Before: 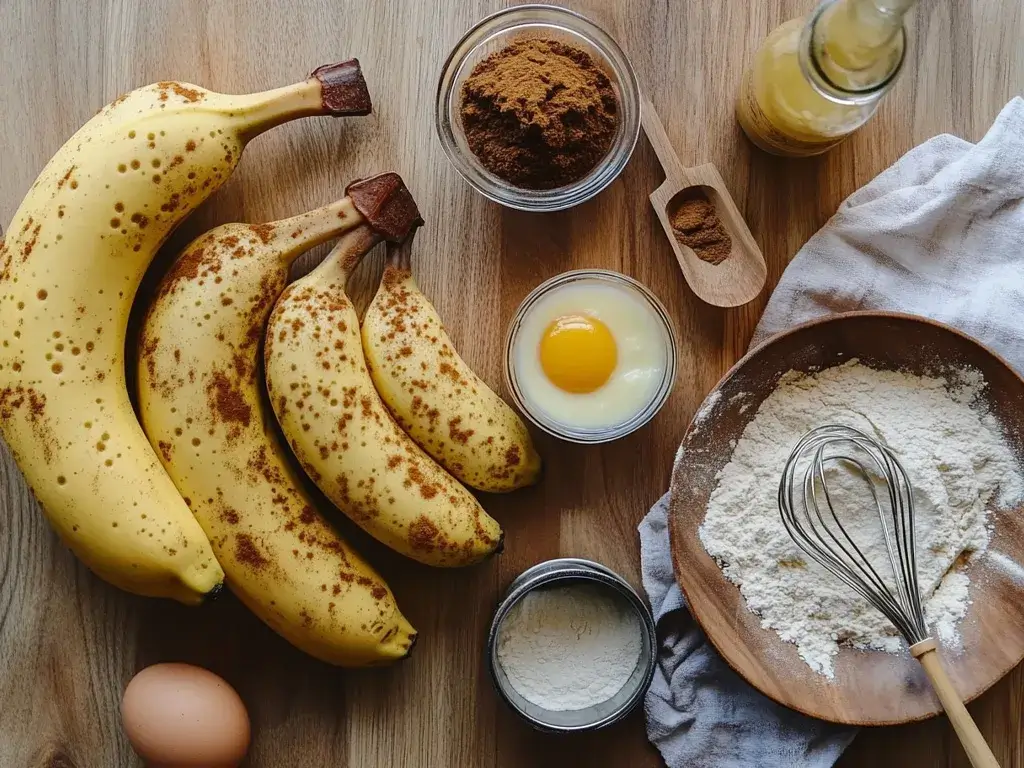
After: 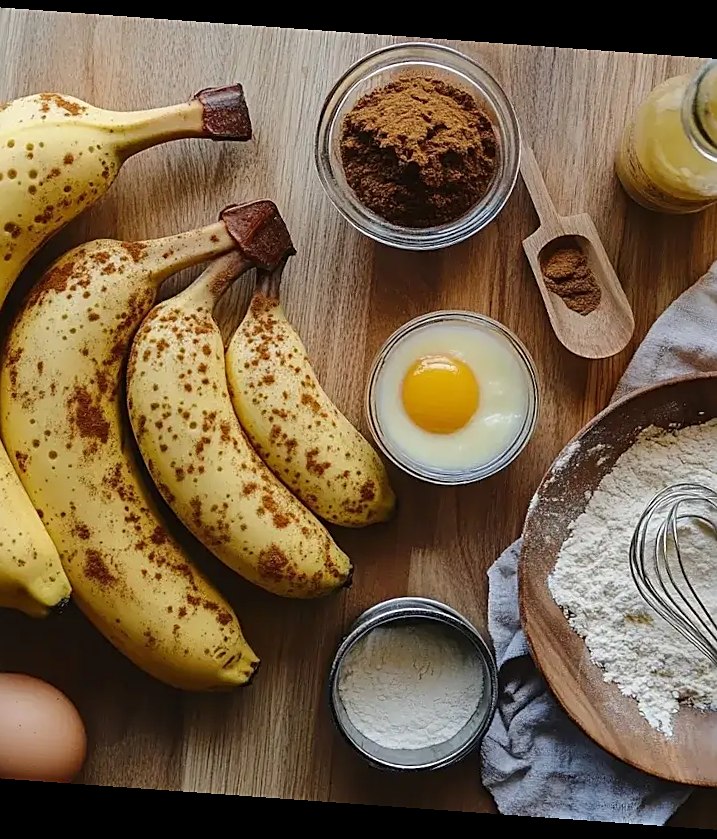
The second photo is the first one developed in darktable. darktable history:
rotate and perspective: rotation 4.1°, automatic cropping off
crop and rotate: left 15.446%, right 17.836%
sharpen: on, module defaults
